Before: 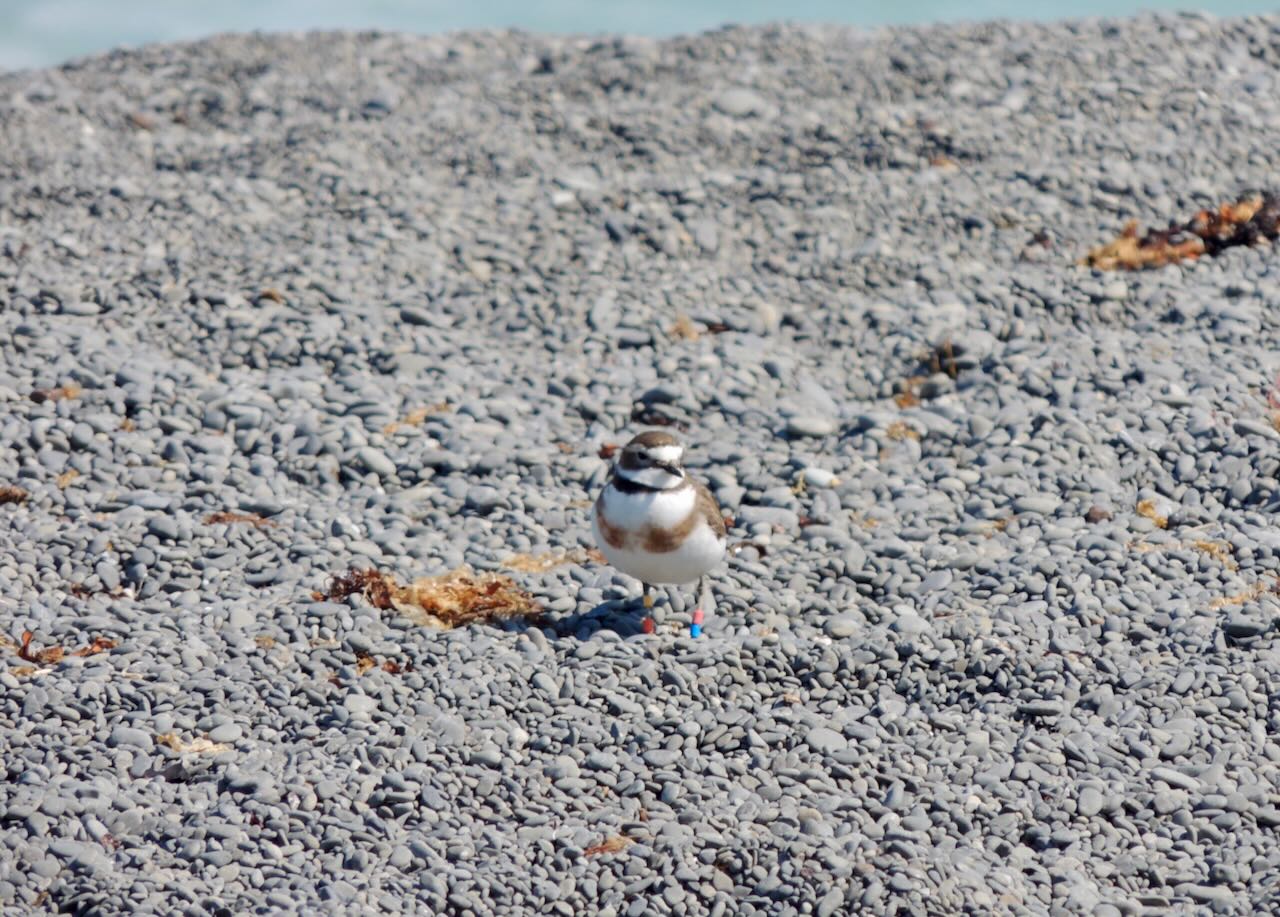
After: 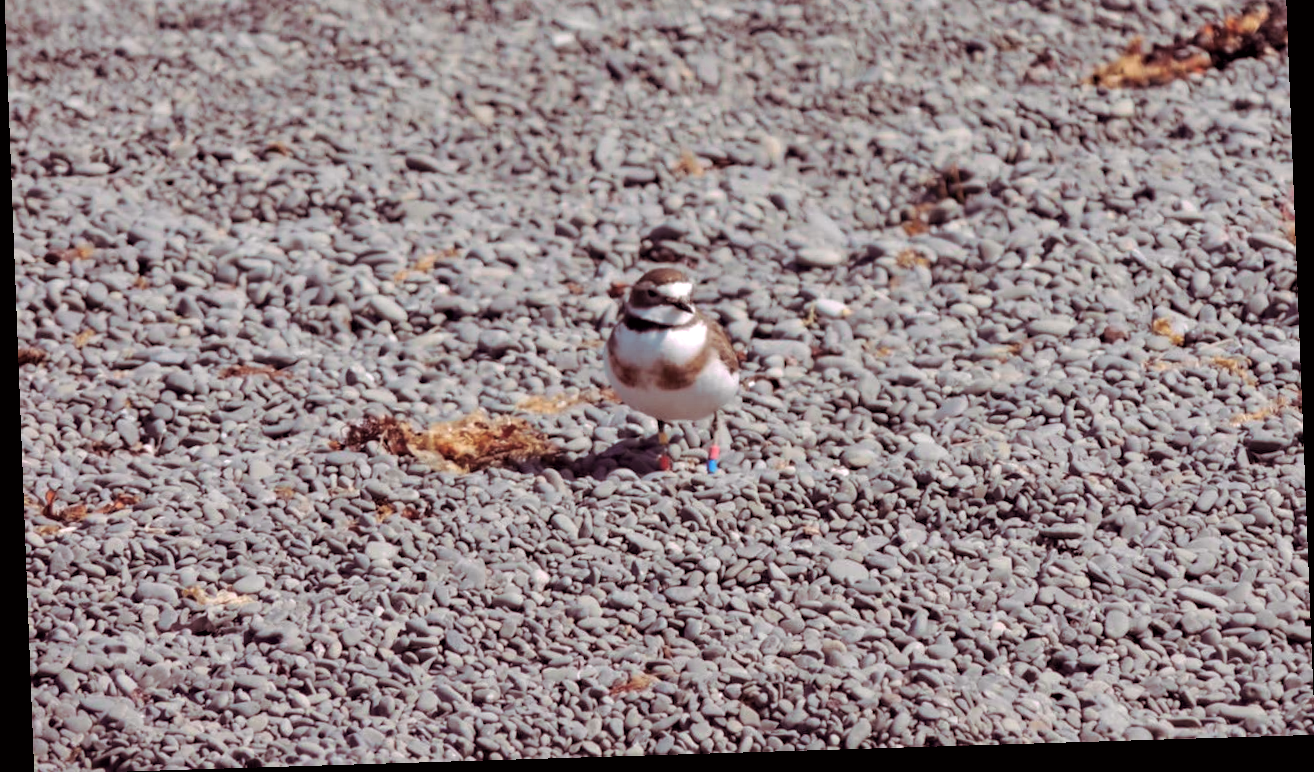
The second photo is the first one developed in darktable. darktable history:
crop and rotate: top 19.998%
tone curve: curves: ch0 [(0, 0) (0.253, 0.237) (1, 1)]; ch1 [(0, 0) (0.401, 0.42) (0.442, 0.47) (0.491, 0.495) (0.511, 0.523) (0.557, 0.565) (0.66, 0.683) (1, 1)]; ch2 [(0, 0) (0.394, 0.413) (0.5, 0.5) (0.578, 0.568) (1, 1)], color space Lab, independent channels, preserve colors none
split-toning: highlights › hue 298.8°, highlights › saturation 0.73, compress 41.76%
rotate and perspective: rotation -2.22°, lens shift (horizontal) -0.022, automatic cropping off
haze removal: compatibility mode true, adaptive false
